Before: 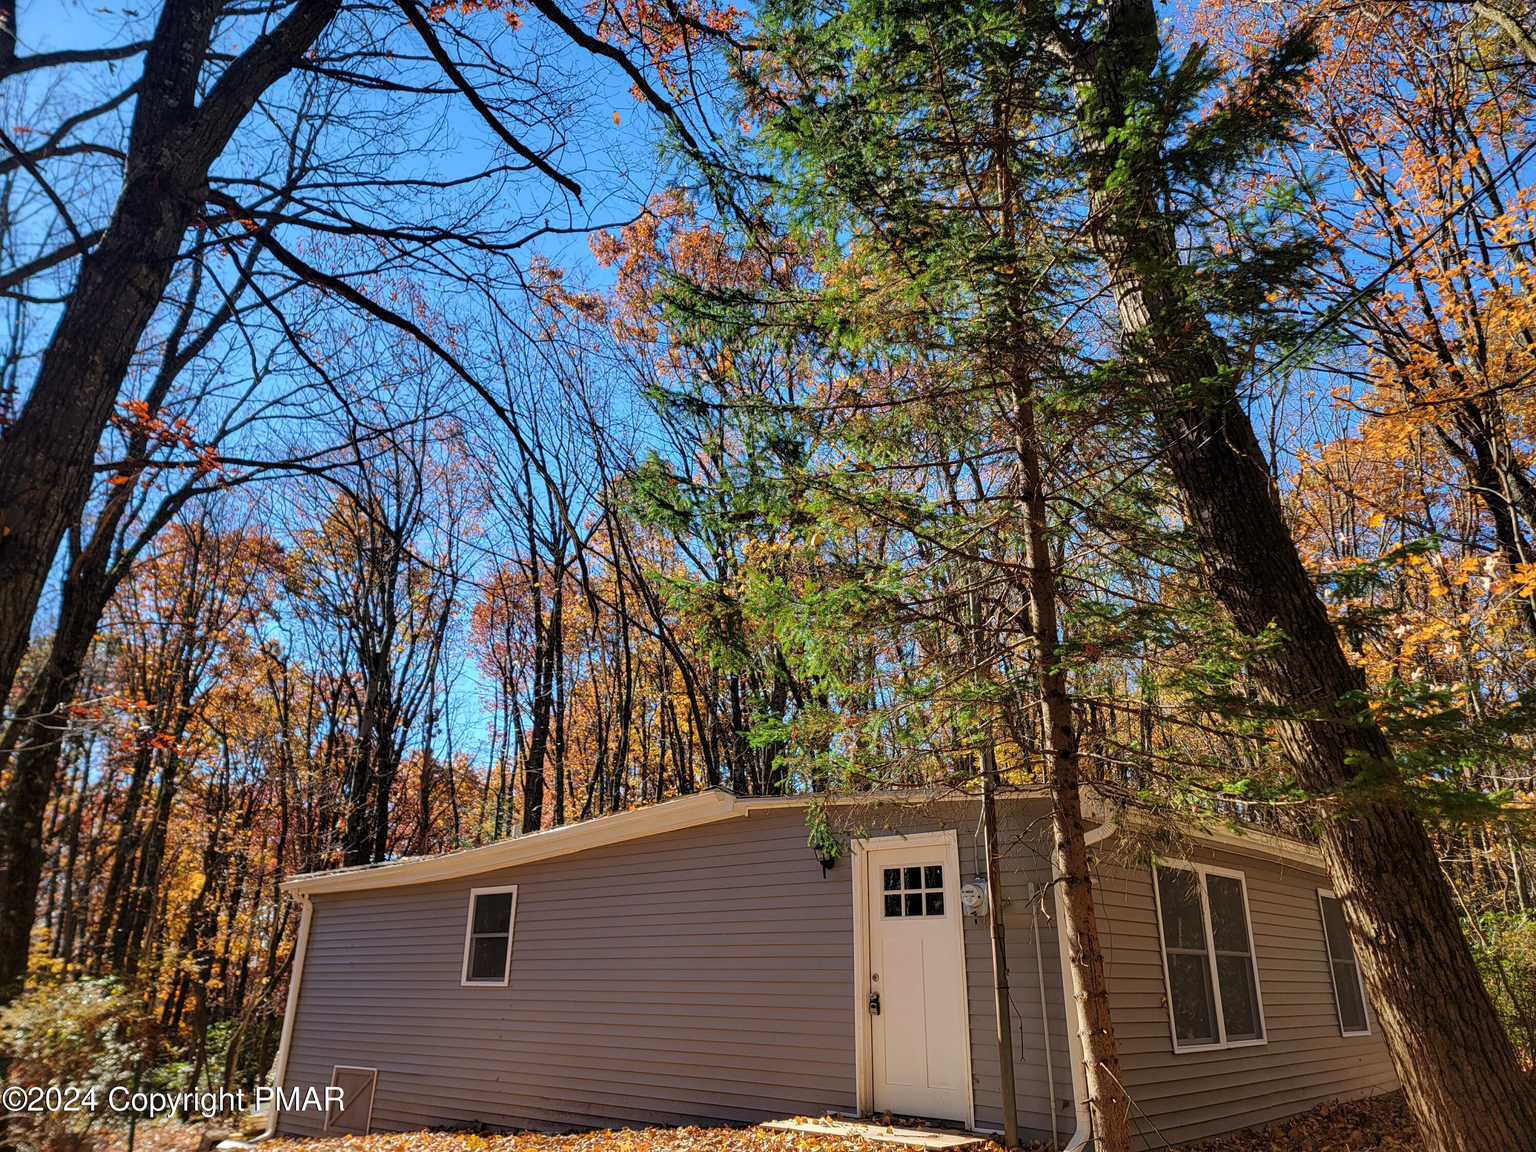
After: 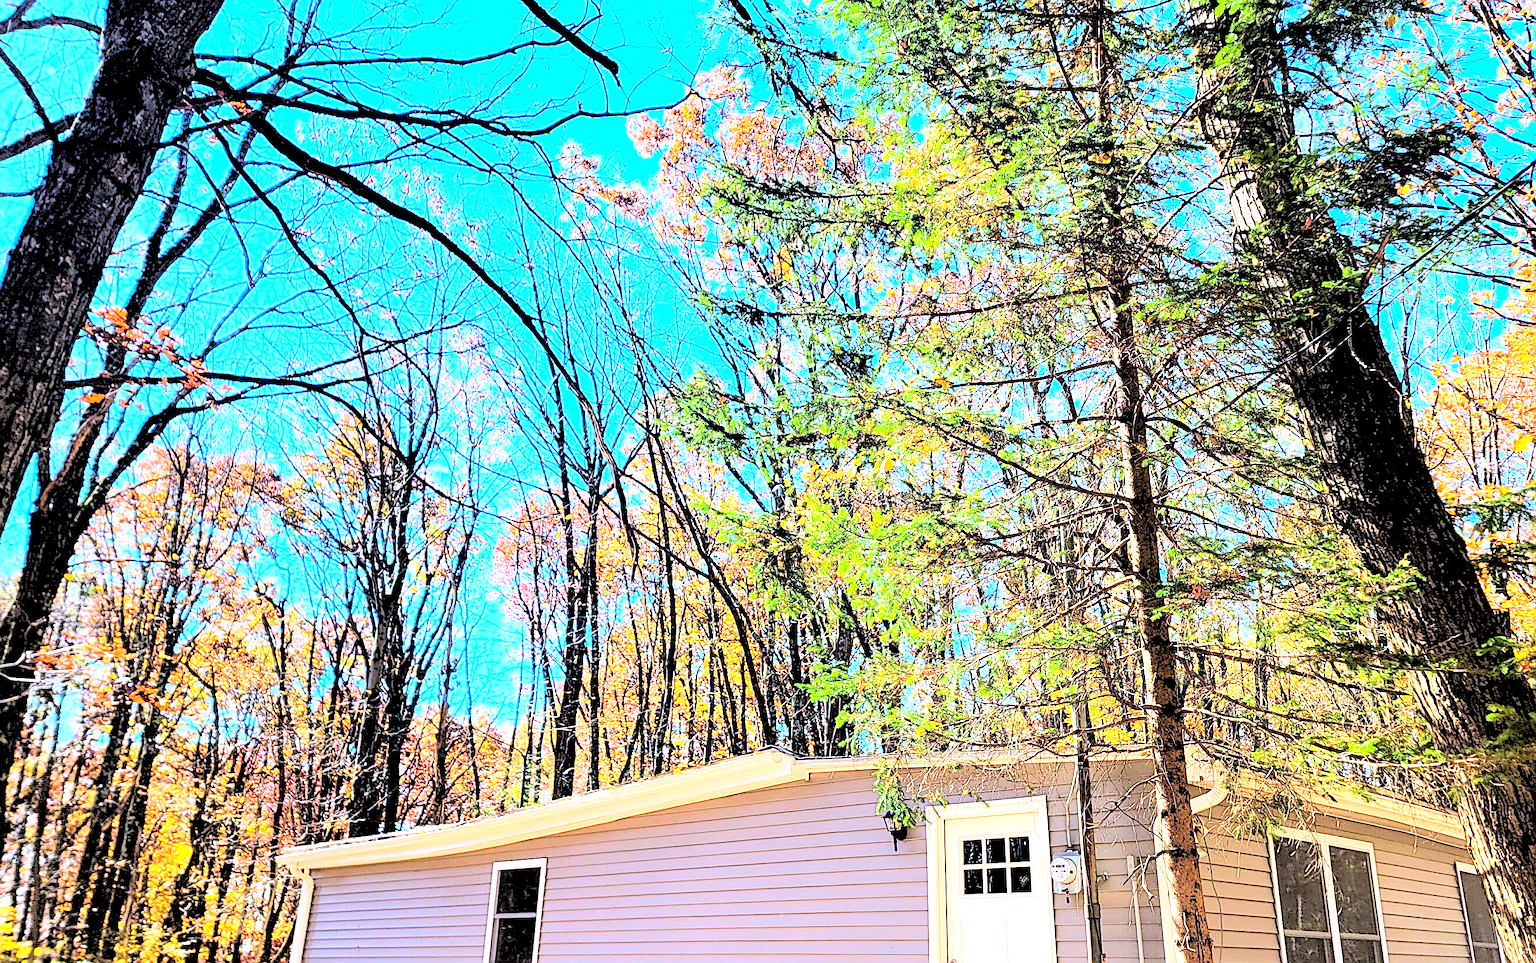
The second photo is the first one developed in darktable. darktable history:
base curve: preserve colors none
contrast brightness saturation: contrast 0.2, brightness 0.16, saturation 0.22
crop and rotate: left 2.425%, top 11.305%, right 9.6%, bottom 15.08%
rgb levels: levels [[0.027, 0.429, 0.996], [0, 0.5, 1], [0, 0.5, 1]]
white balance: red 0.948, green 1.02, blue 1.176
tone equalizer: -8 EV -0.417 EV, -7 EV -0.389 EV, -6 EV -0.333 EV, -5 EV -0.222 EV, -3 EV 0.222 EV, -2 EV 0.333 EV, -1 EV 0.389 EV, +0 EV 0.417 EV, edges refinement/feathering 500, mask exposure compensation -1.57 EV, preserve details no
exposure: black level correction 0, exposure 1.45 EV, compensate exposure bias true, compensate highlight preservation false
sharpen: on, module defaults
